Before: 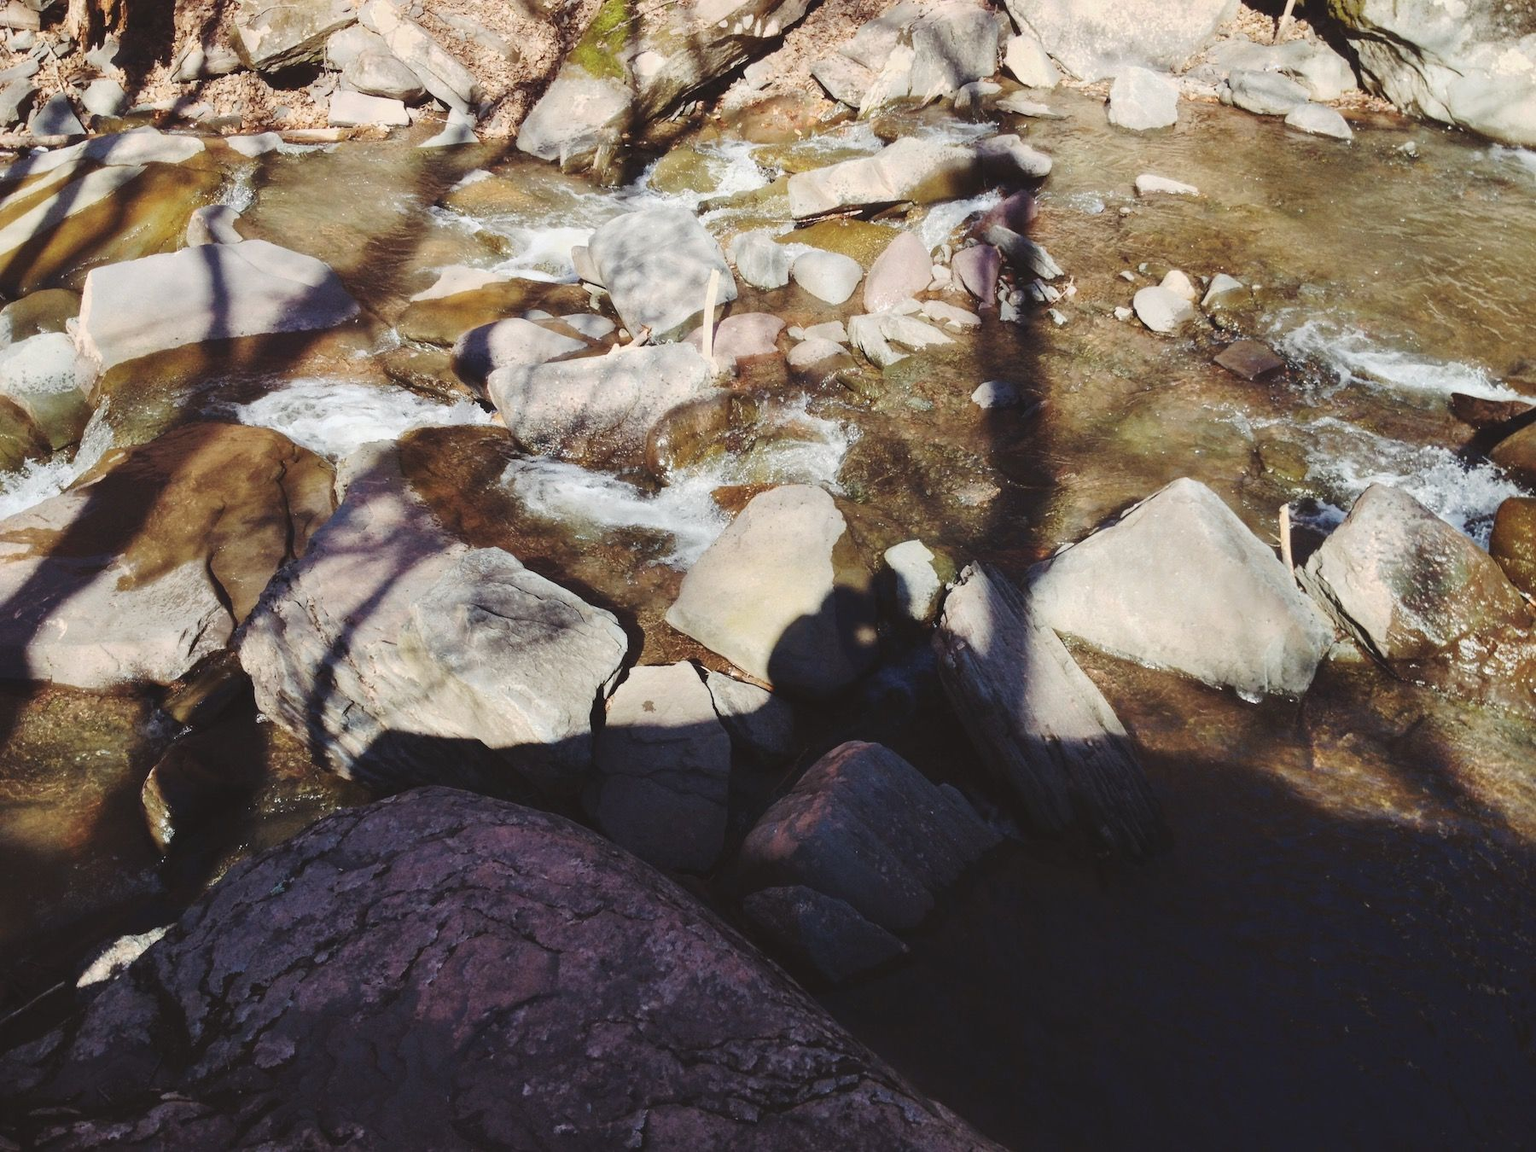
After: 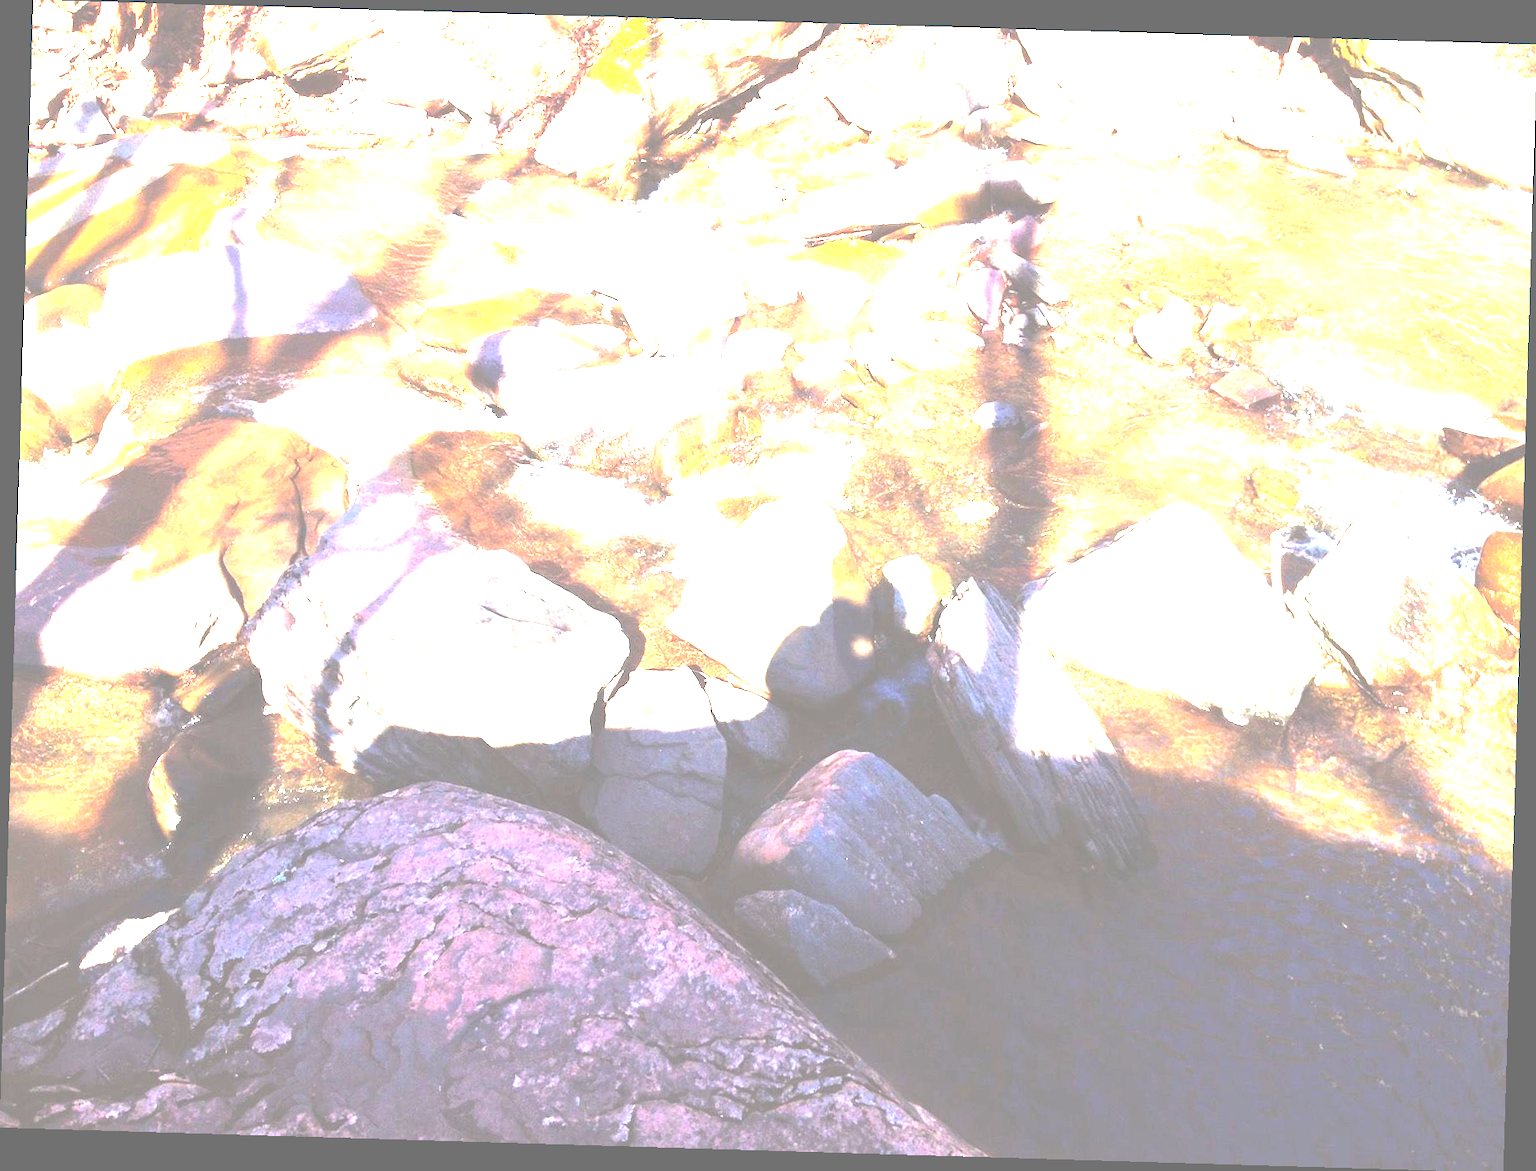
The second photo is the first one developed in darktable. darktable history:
levels: levels [0.012, 0.367, 0.697]
exposure: black level correction -0.023, exposure 1.397 EV, compensate highlight preservation false
contrast brightness saturation: contrast 0.07, brightness 0.18, saturation 0.4
rotate and perspective: rotation 1.72°, automatic cropping off
filmic rgb: black relative exposure -6.98 EV, white relative exposure 5.63 EV, hardness 2.86
